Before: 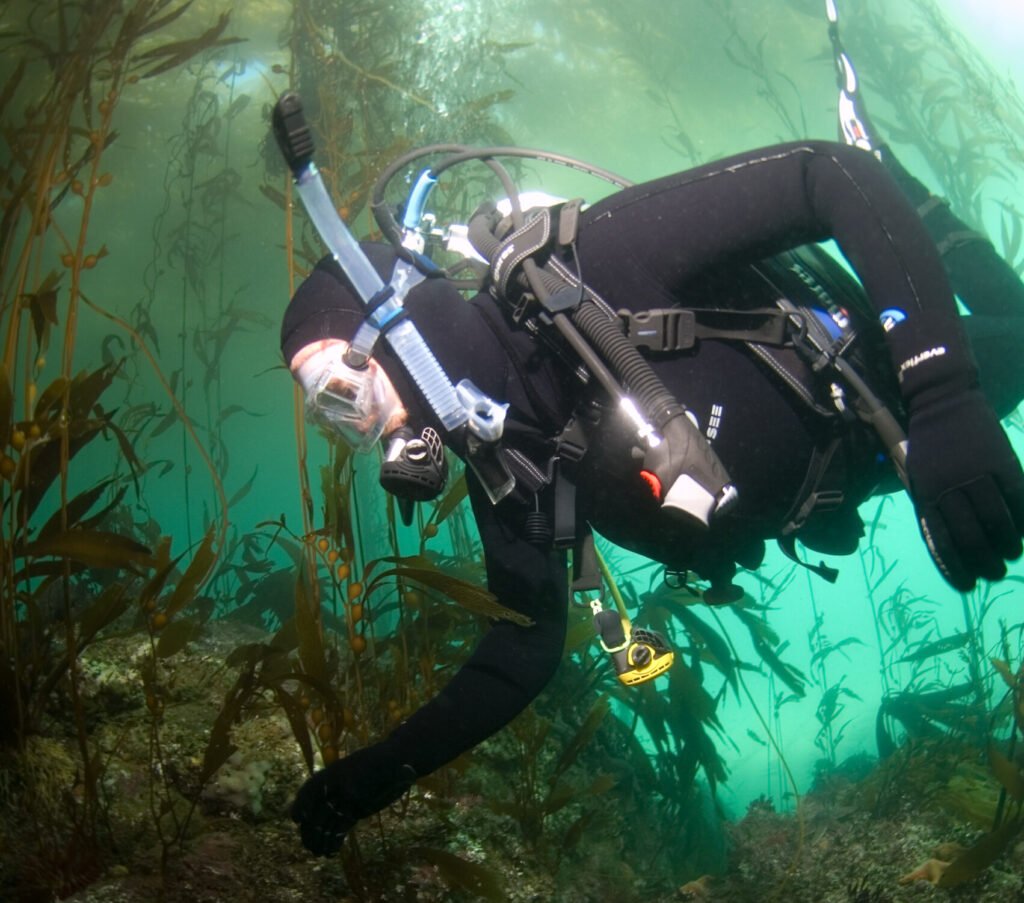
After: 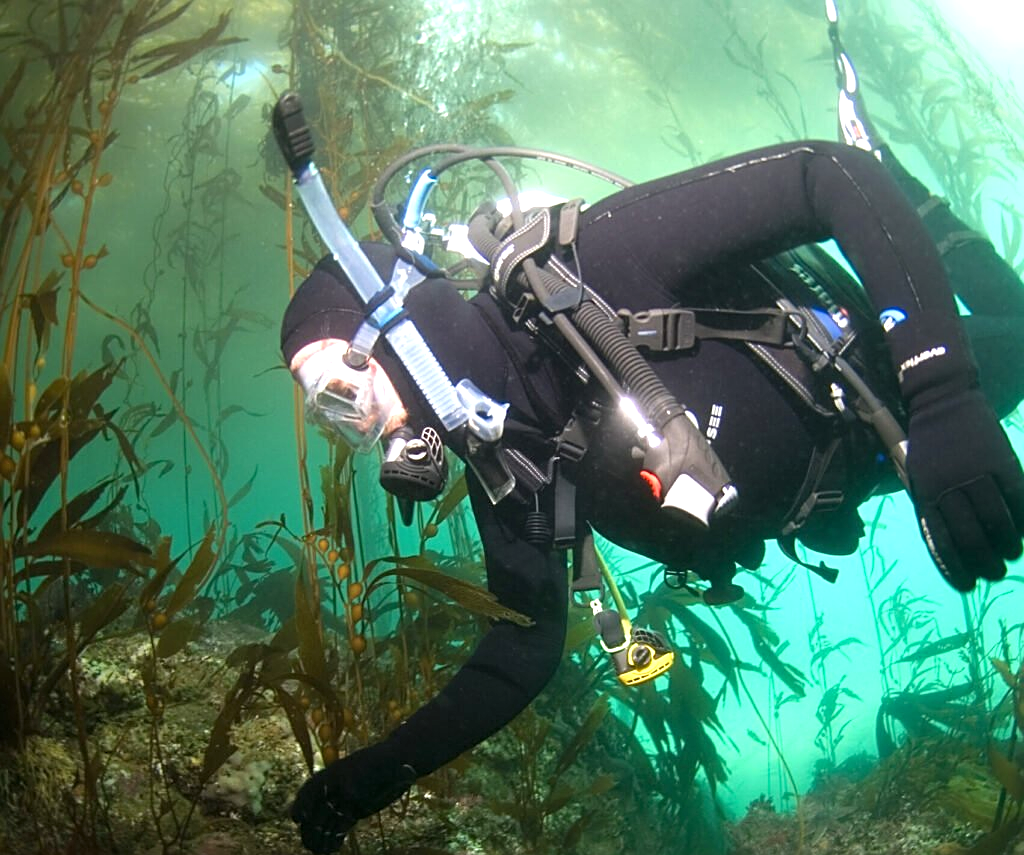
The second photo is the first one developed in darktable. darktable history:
exposure: exposure 0.609 EV, compensate highlight preservation false
crop and rotate: top 0.007%, bottom 5.276%
sharpen: on, module defaults
shadows and highlights: shadows 32.1, highlights -31.57, soften with gaussian
